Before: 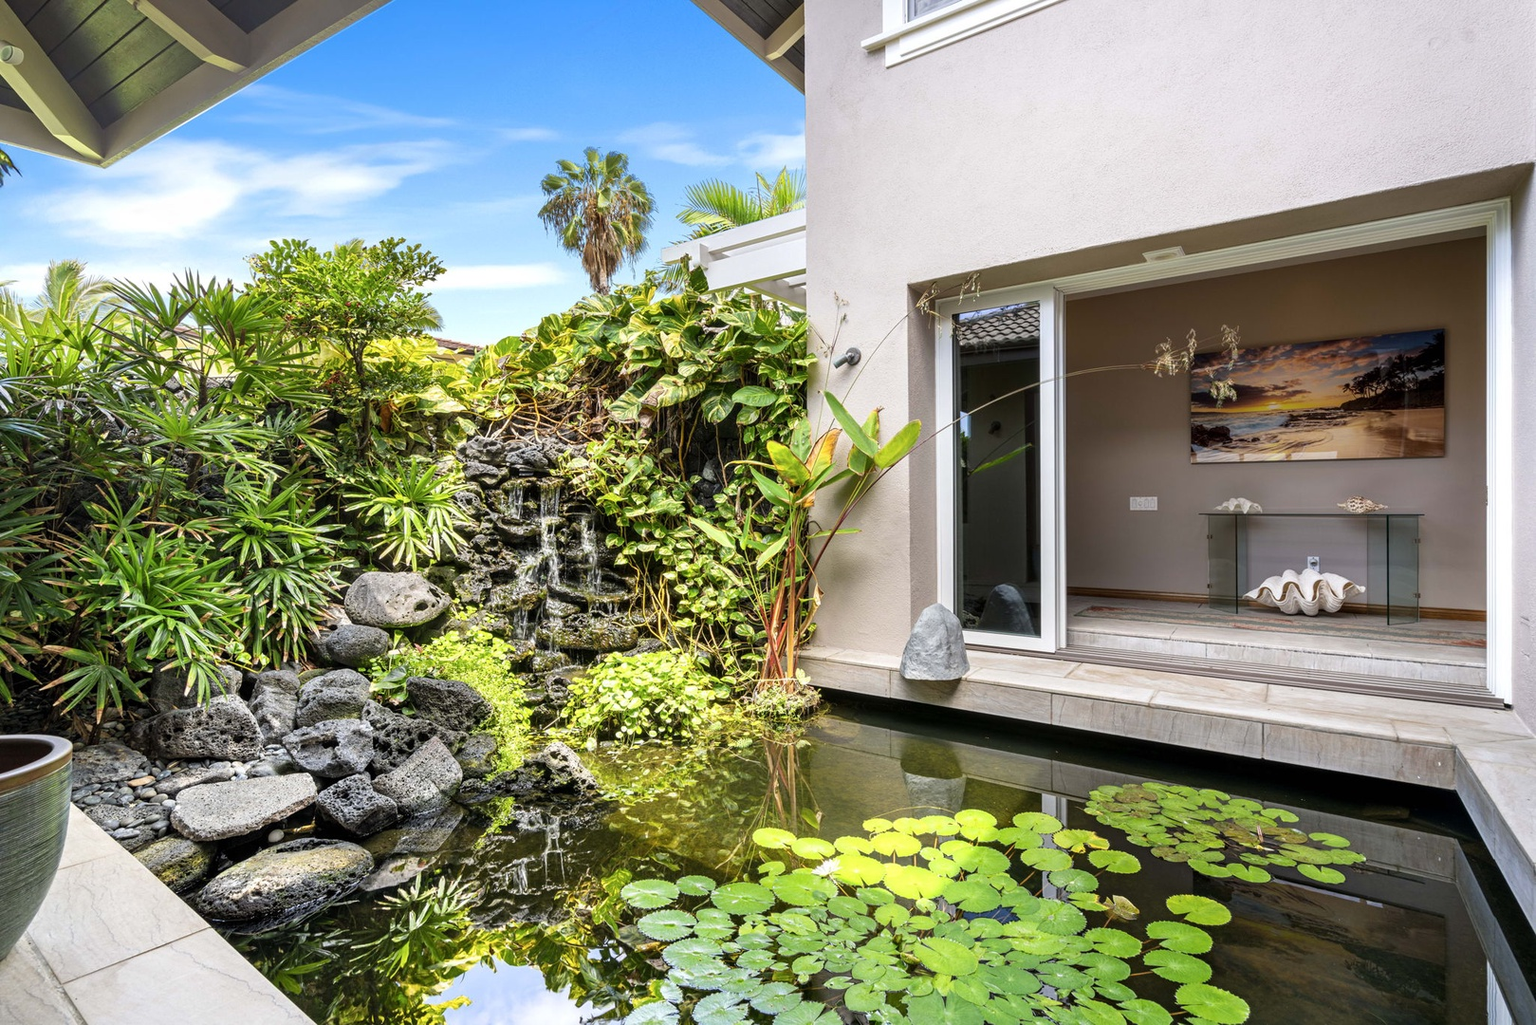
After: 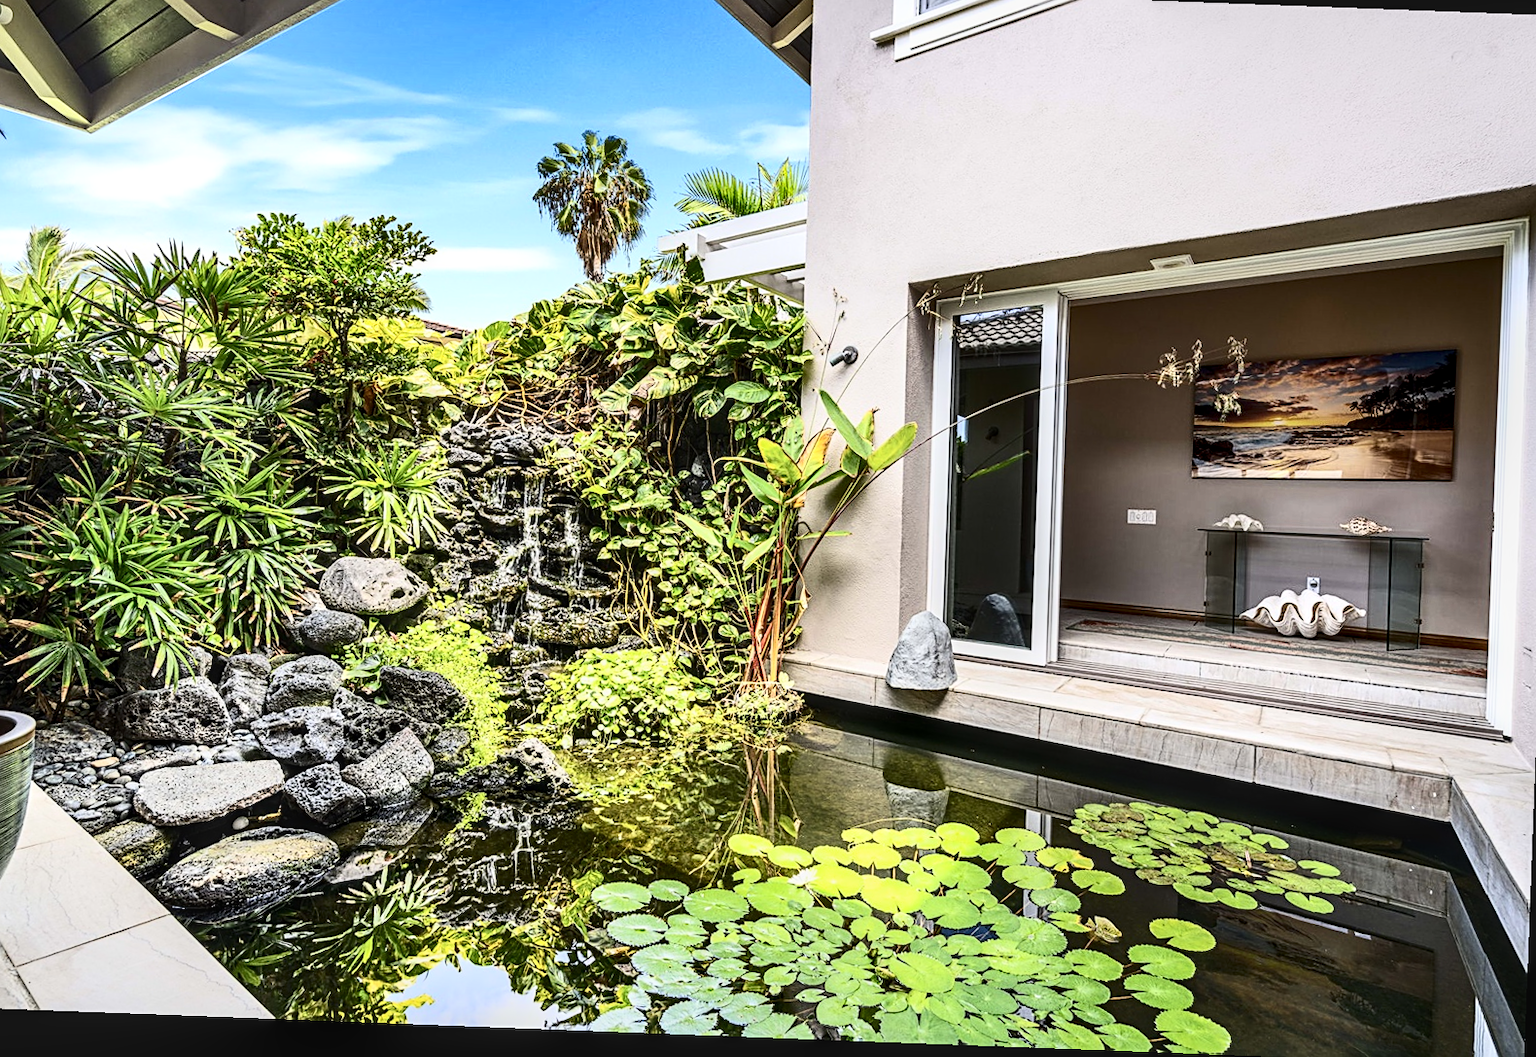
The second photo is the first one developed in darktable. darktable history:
local contrast: detail 130%
shadows and highlights: radius 106.23, shadows 23.92, highlights -58.05, low approximation 0.01, soften with gaussian
crop and rotate: angle -2.17°, left 3.106%, top 3.891%, right 1.621%, bottom 0.692%
contrast brightness saturation: contrast 0.391, brightness 0.095
sharpen: on, module defaults
